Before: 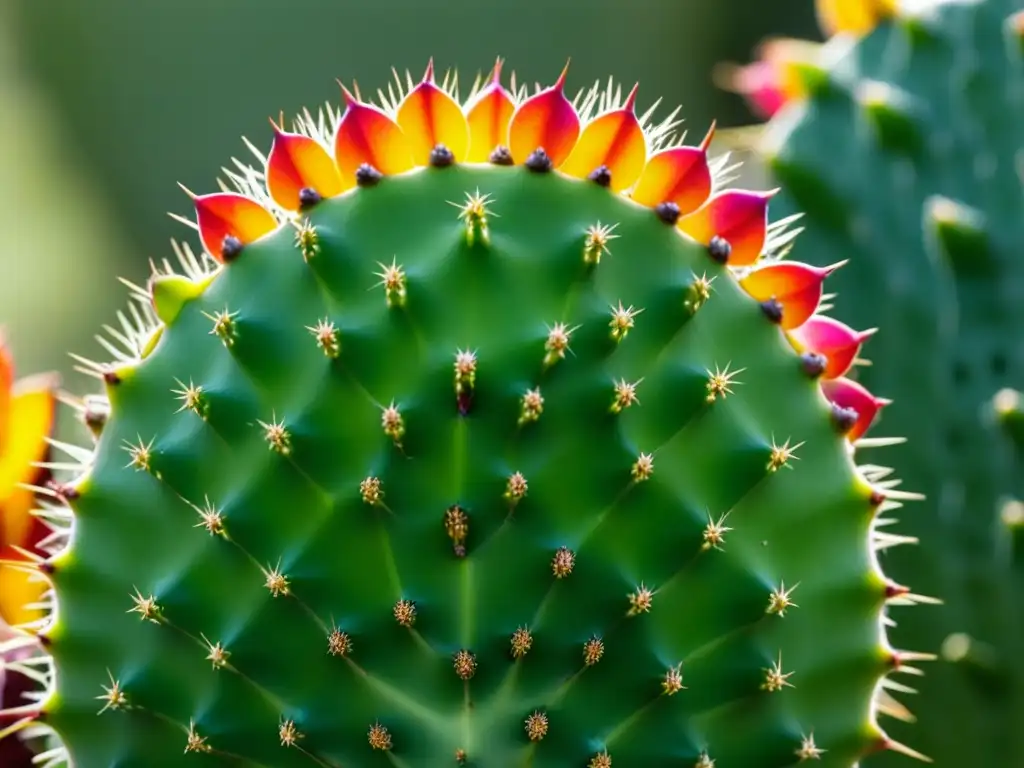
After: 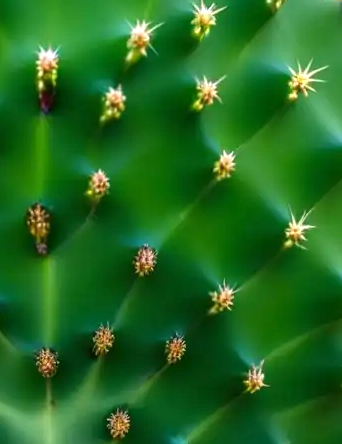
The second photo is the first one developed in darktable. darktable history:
exposure: exposure 0.49 EV, compensate highlight preservation false
crop: left 40.9%, top 39.327%, right 25.619%, bottom 2.821%
